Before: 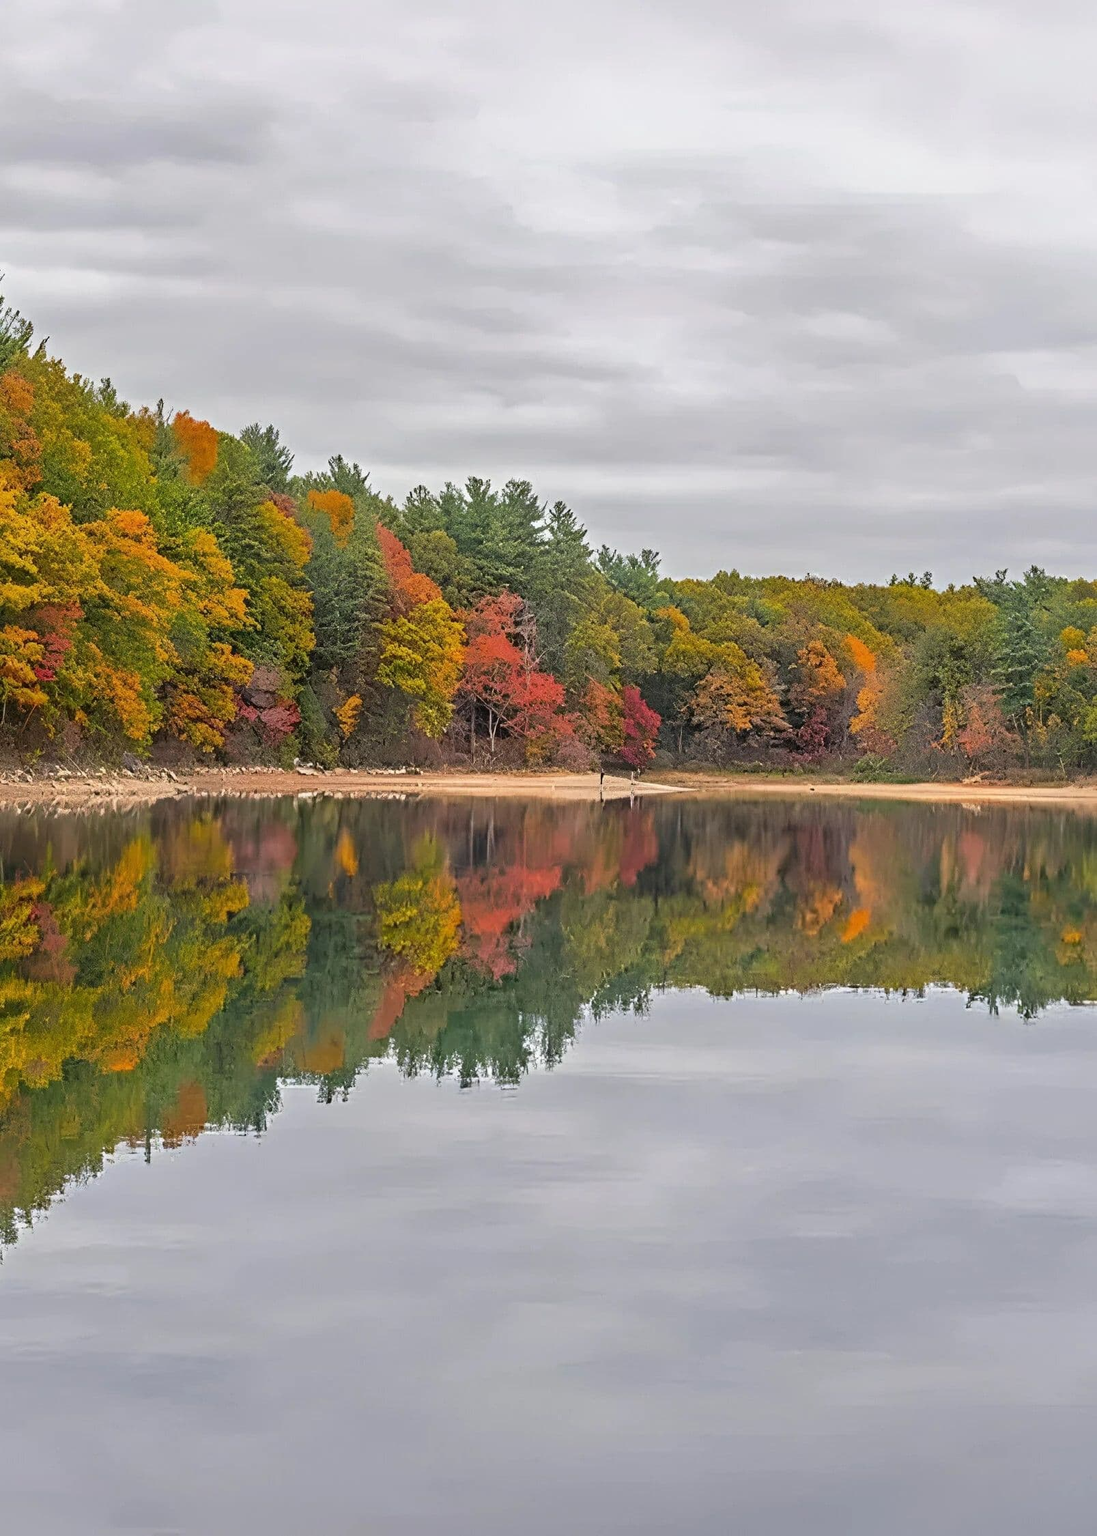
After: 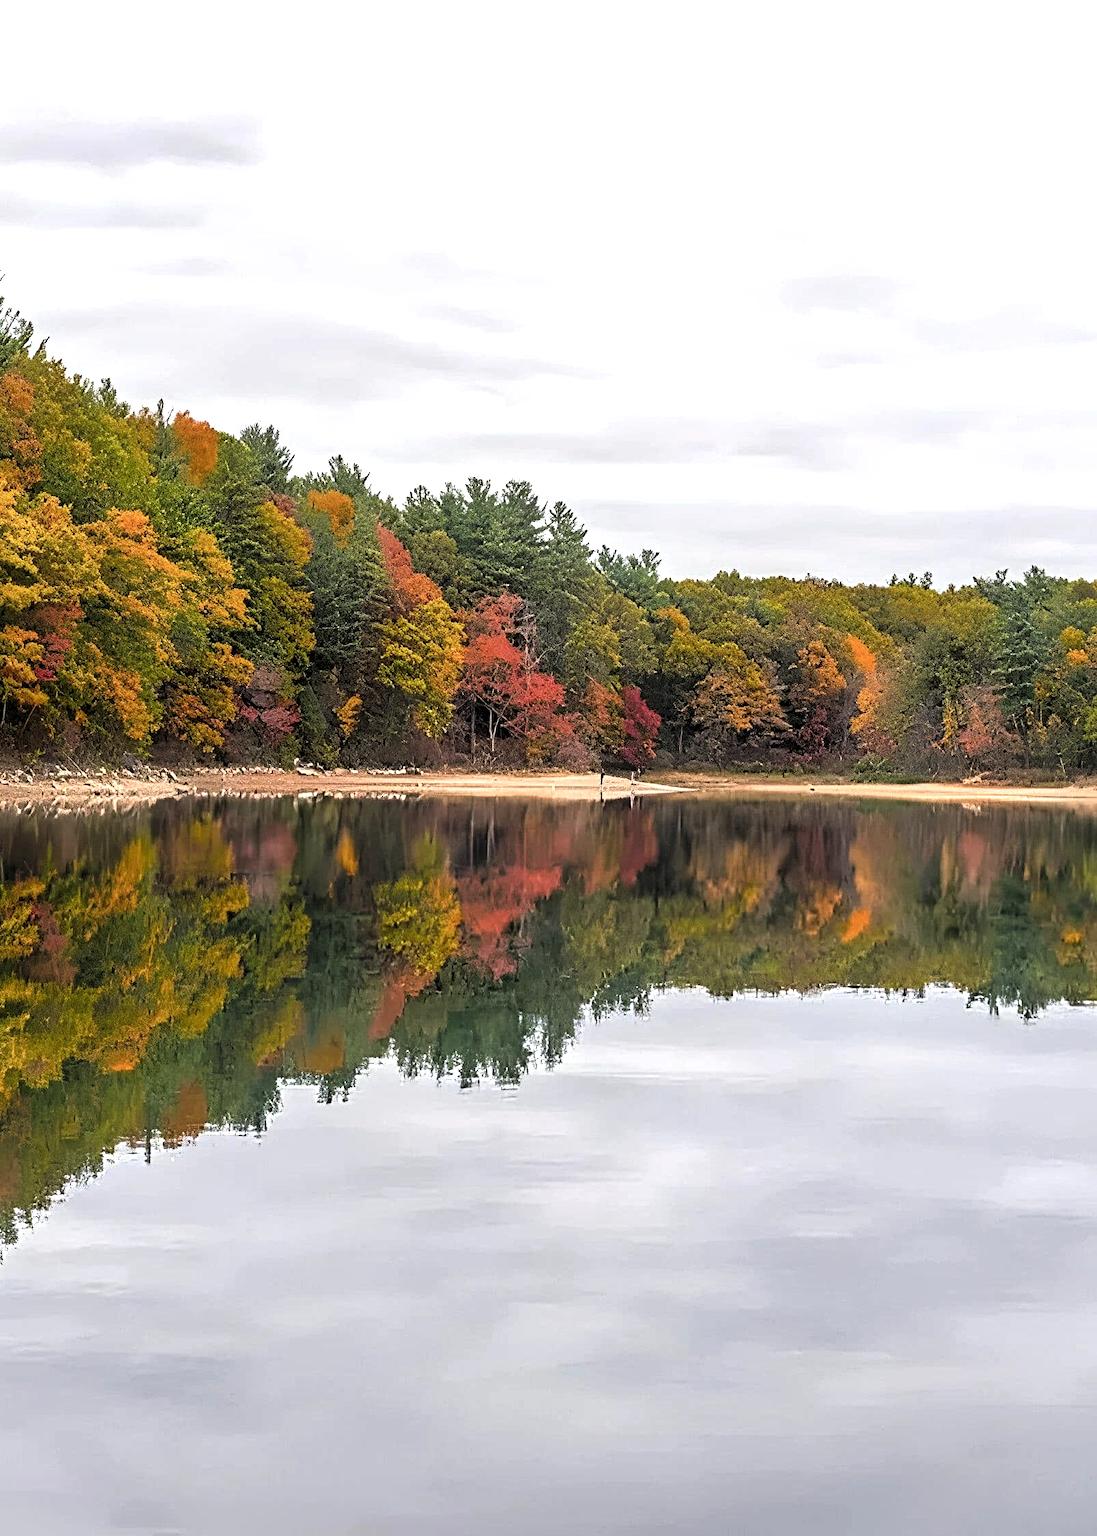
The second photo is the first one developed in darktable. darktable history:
levels: levels [0.052, 0.496, 0.908]
filmic rgb: white relative exposure 2.2 EV, hardness 6.97
contrast equalizer: y [[0.5, 0.486, 0.447, 0.446, 0.489, 0.5], [0.5 ×6], [0.5 ×6], [0 ×6], [0 ×6]]
